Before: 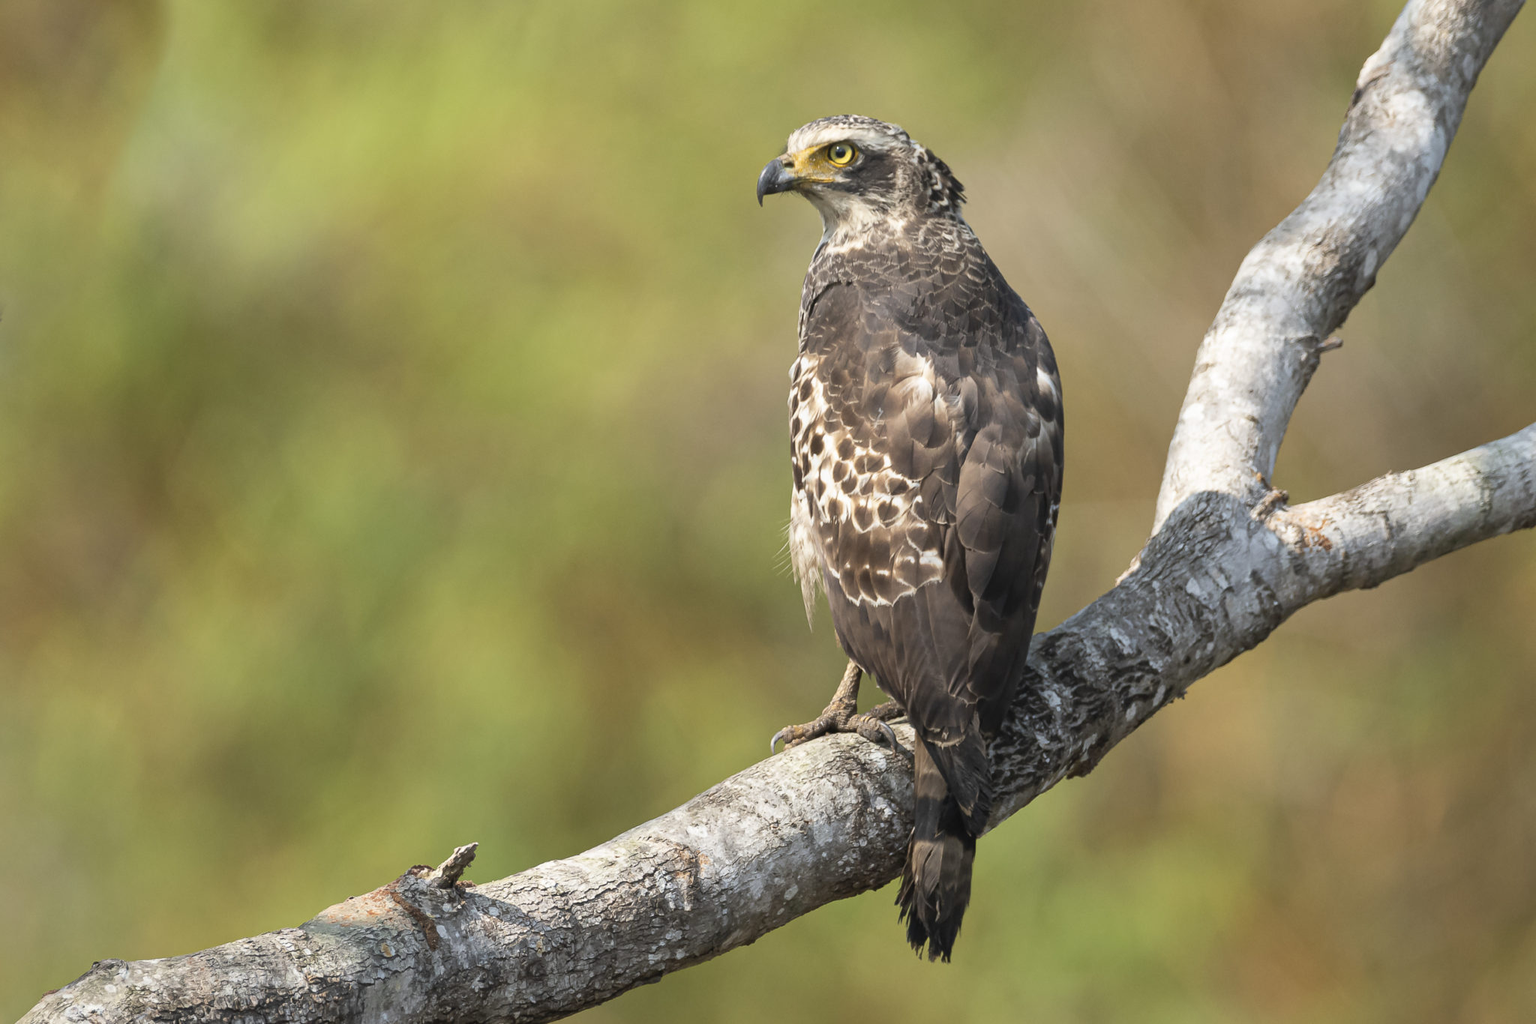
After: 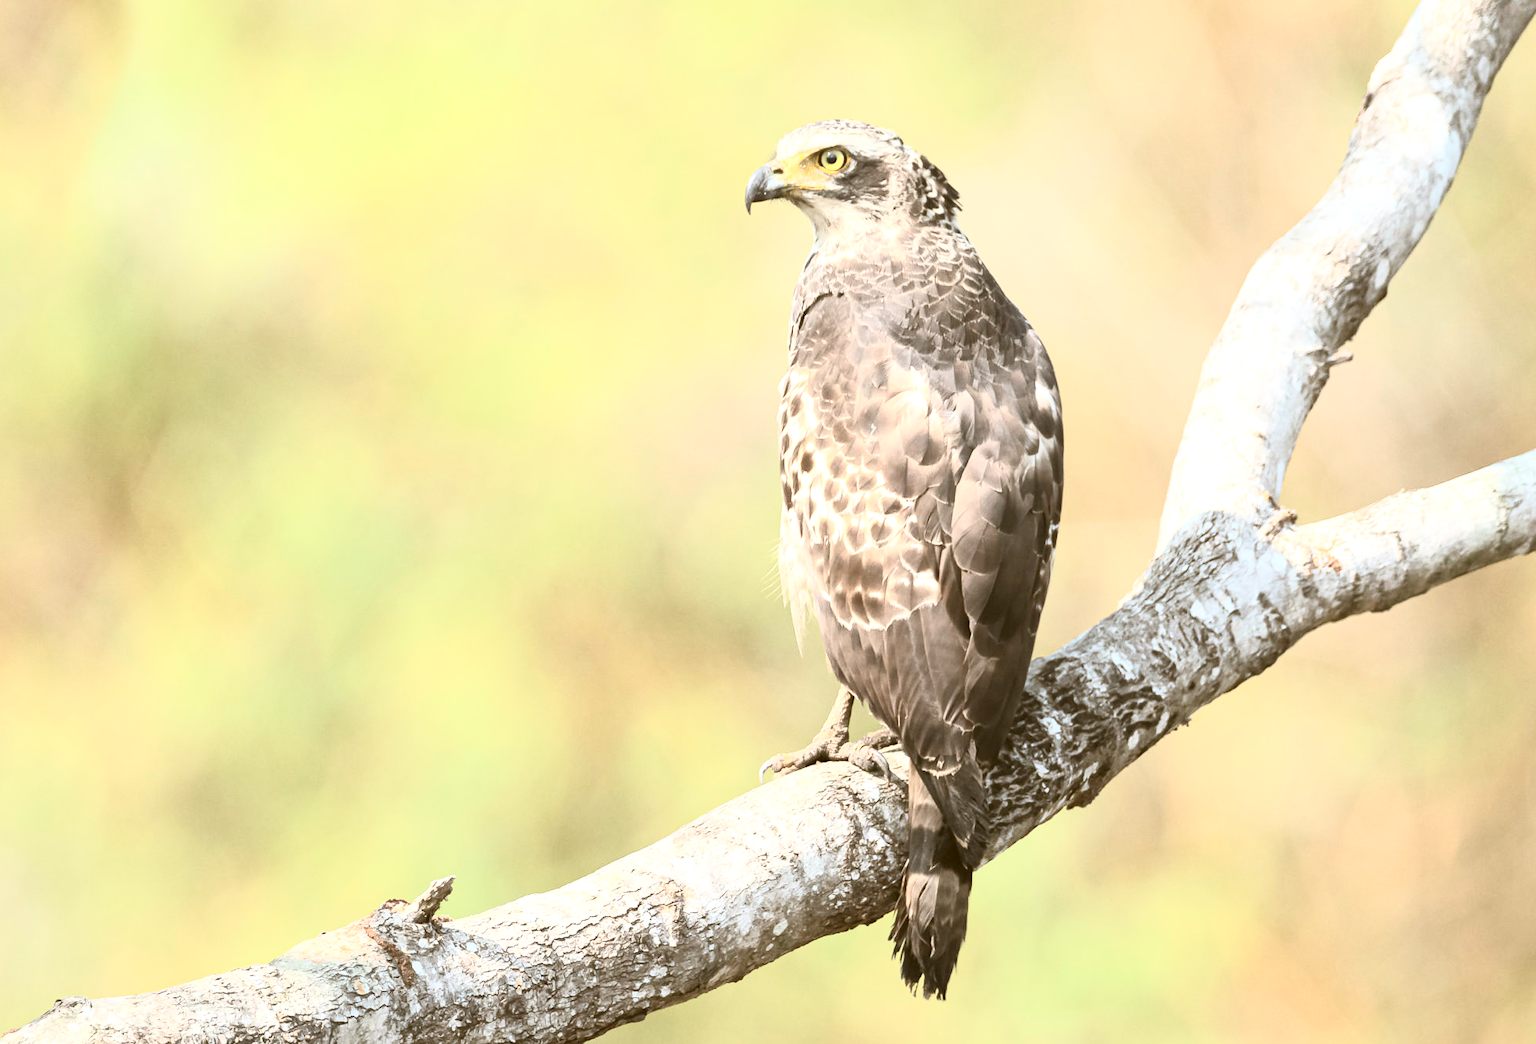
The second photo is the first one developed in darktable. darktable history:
contrast brightness saturation: contrast 0.448, brightness 0.564, saturation -0.198
color correction: highlights a* -0.454, highlights b* 0.162, shadows a* 4.86, shadows b* 20.22
crop and rotate: left 2.634%, right 1.065%, bottom 1.769%
exposure: black level correction 0, exposure 0.691 EV, compensate highlight preservation false
